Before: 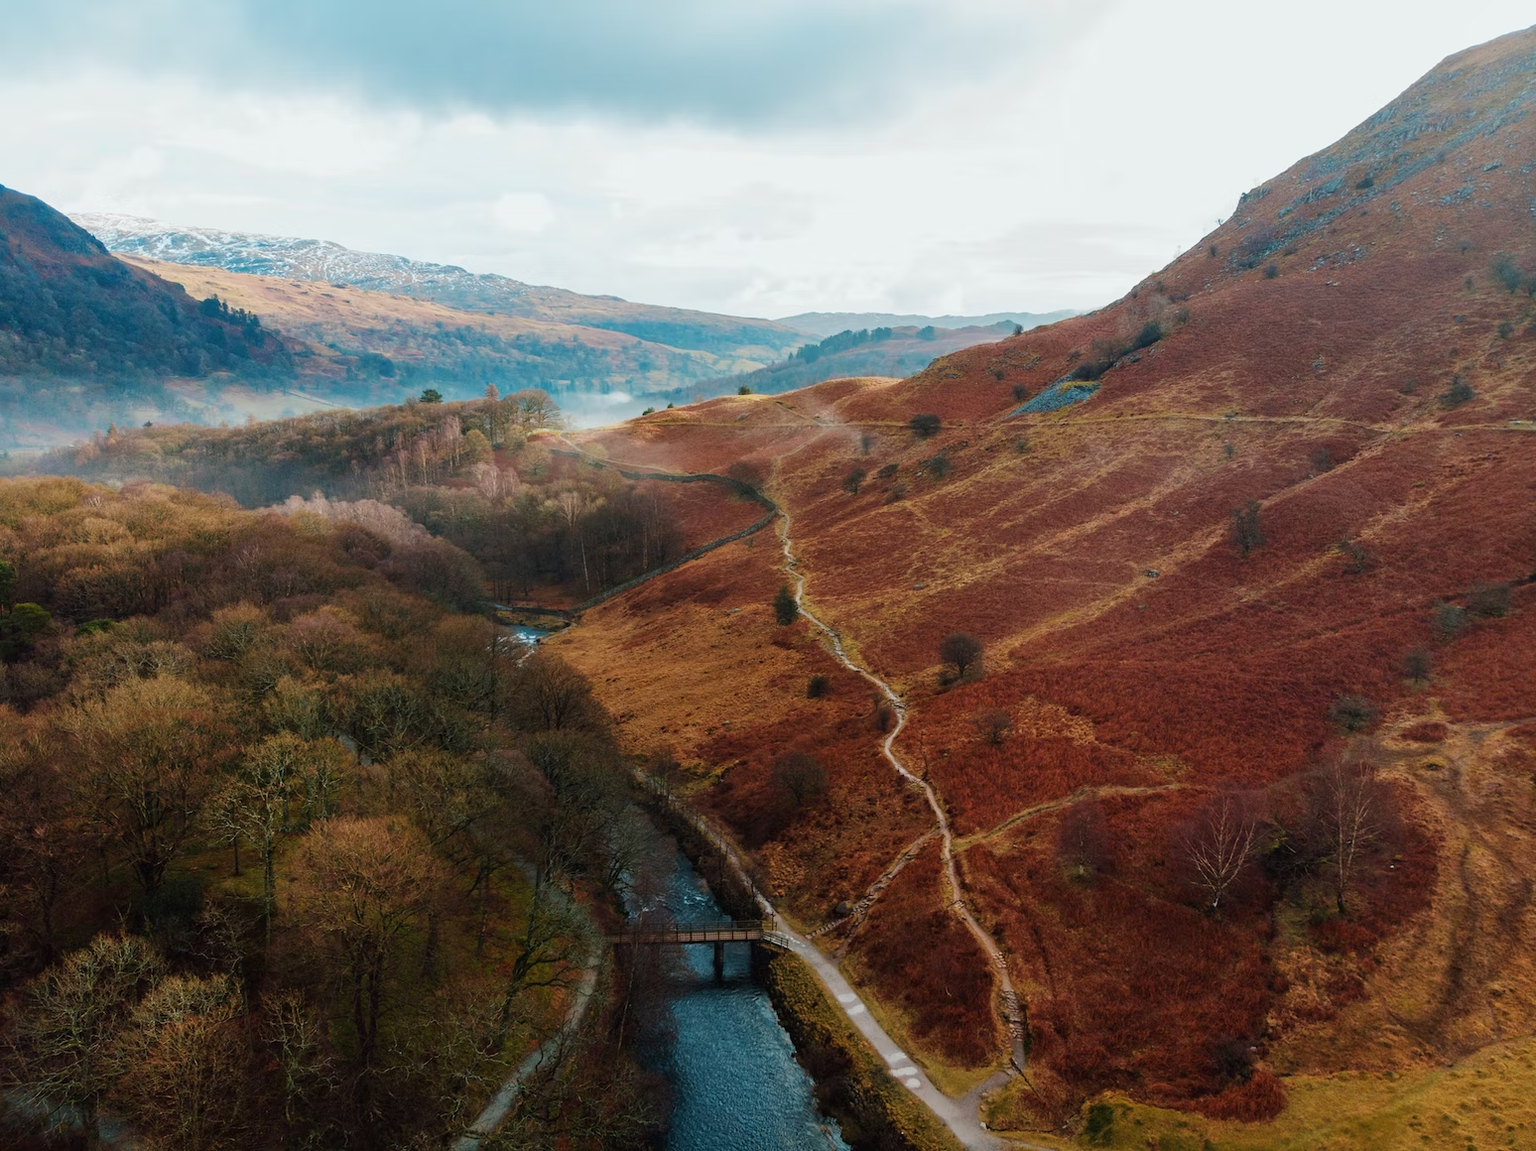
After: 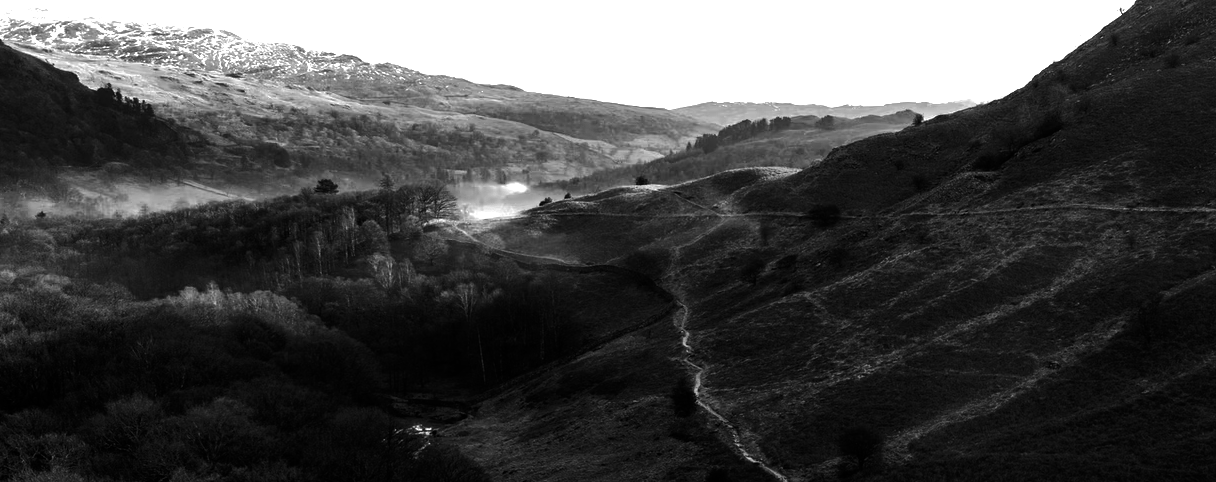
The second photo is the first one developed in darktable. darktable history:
exposure: black level correction 0, exposure 0.7 EV, compensate exposure bias true, compensate highlight preservation false
contrast brightness saturation: contrast 0.02, brightness -1, saturation -1
crop: left 7.036%, top 18.398%, right 14.379%, bottom 40.043%
shadows and highlights: shadows -20, white point adjustment -2, highlights -35
